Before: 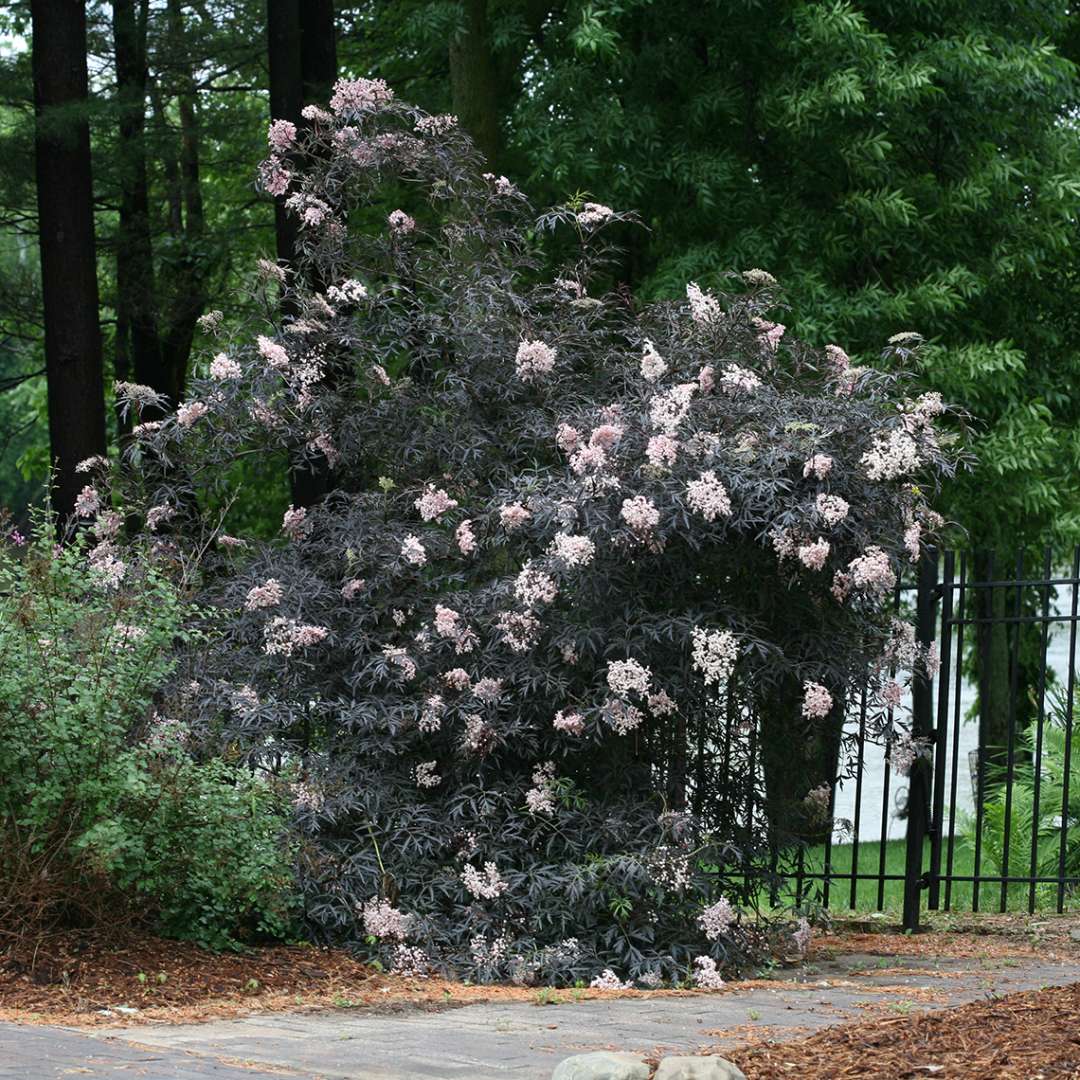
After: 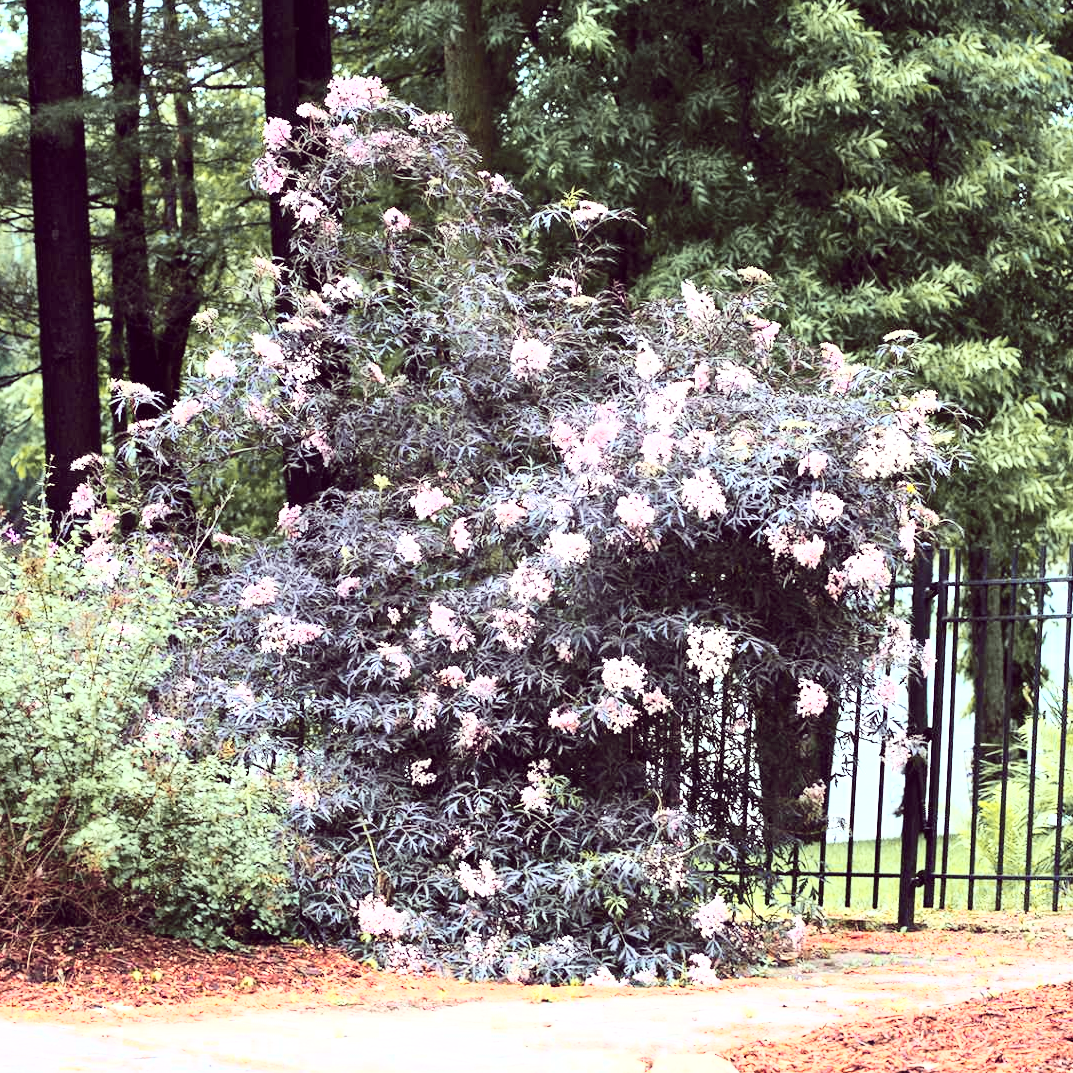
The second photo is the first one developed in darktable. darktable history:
color balance rgb: power › hue 329.42°, global offset › chroma 0.279%, global offset › hue 319.75°, perceptual saturation grading › global saturation -0.438%, global vibrance 15.84%, saturation formula JzAzBz (2021)
crop and rotate: left 0.62%, top 0.284%, bottom 0.299%
exposure: black level correction 0, exposure 1.104 EV, compensate highlight preservation false
base curve: curves: ch0 [(0, 0) (0.007, 0.004) (0.027, 0.03) (0.046, 0.07) (0.207, 0.54) (0.442, 0.872) (0.673, 0.972) (1, 1)]
color zones: curves: ch1 [(0.263, 0.53) (0.376, 0.287) (0.487, 0.512) (0.748, 0.547) (1, 0.513)]; ch2 [(0.262, 0.45) (0.751, 0.477)]
